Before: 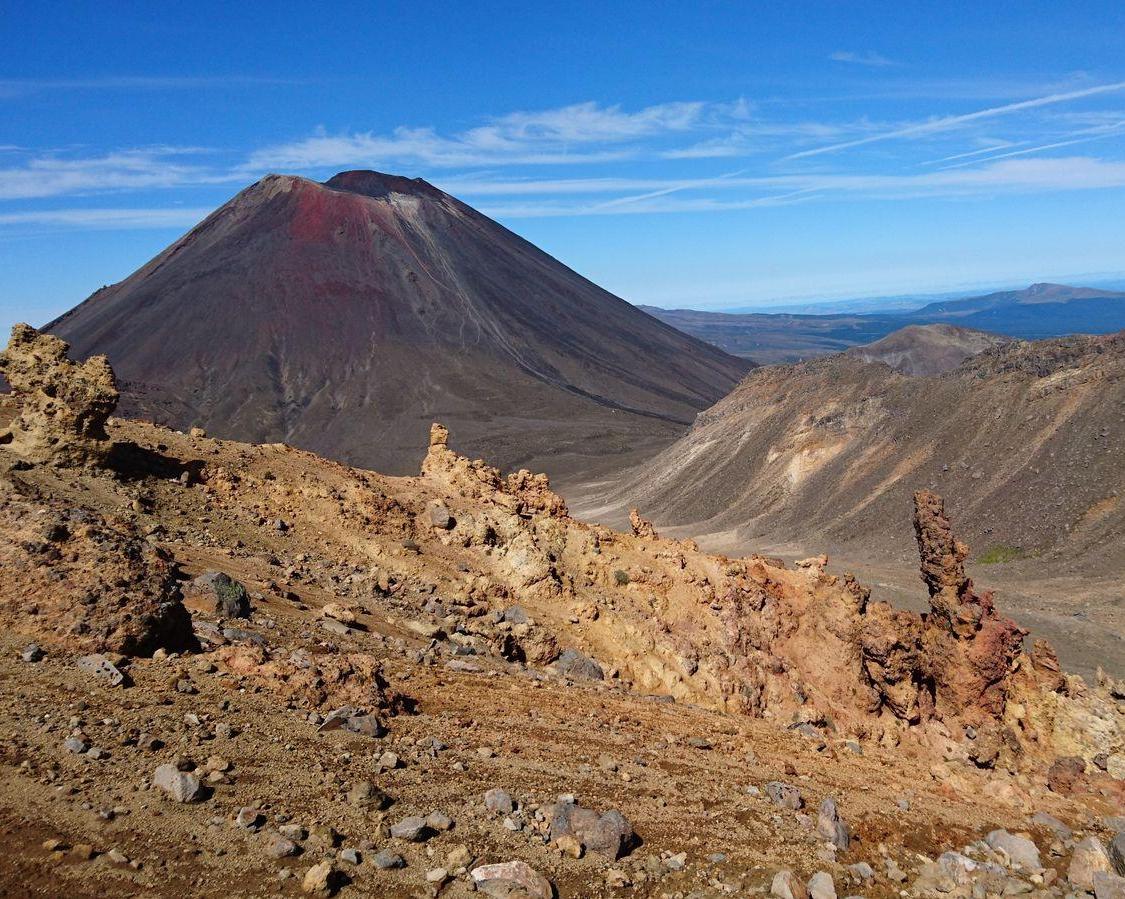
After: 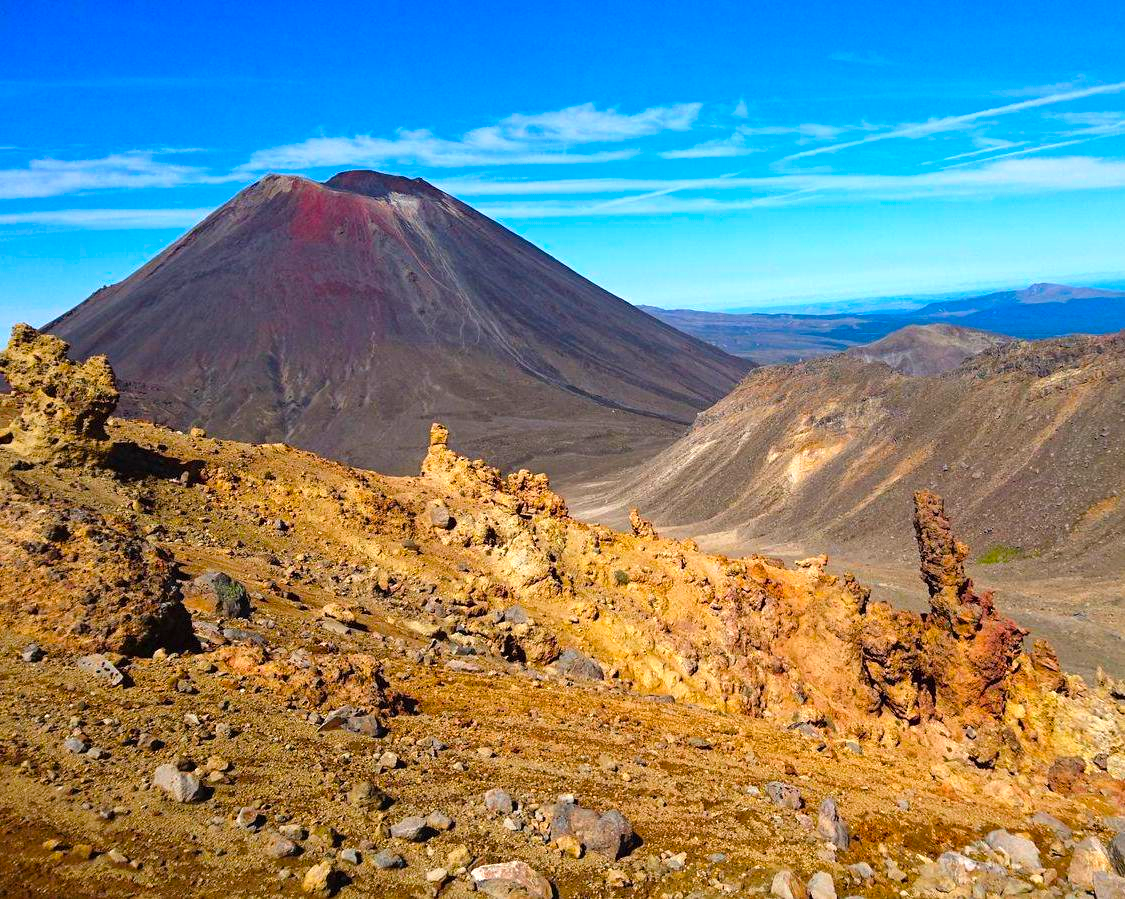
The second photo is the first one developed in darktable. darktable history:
exposure: black level correction 0, exposure 0.5 EV, compensate exposure bias true, compensate highlight preservation false
color balance rgb: linear chroma grading › global chroma 15%, perceptual saturation grading › global saturation 30%
